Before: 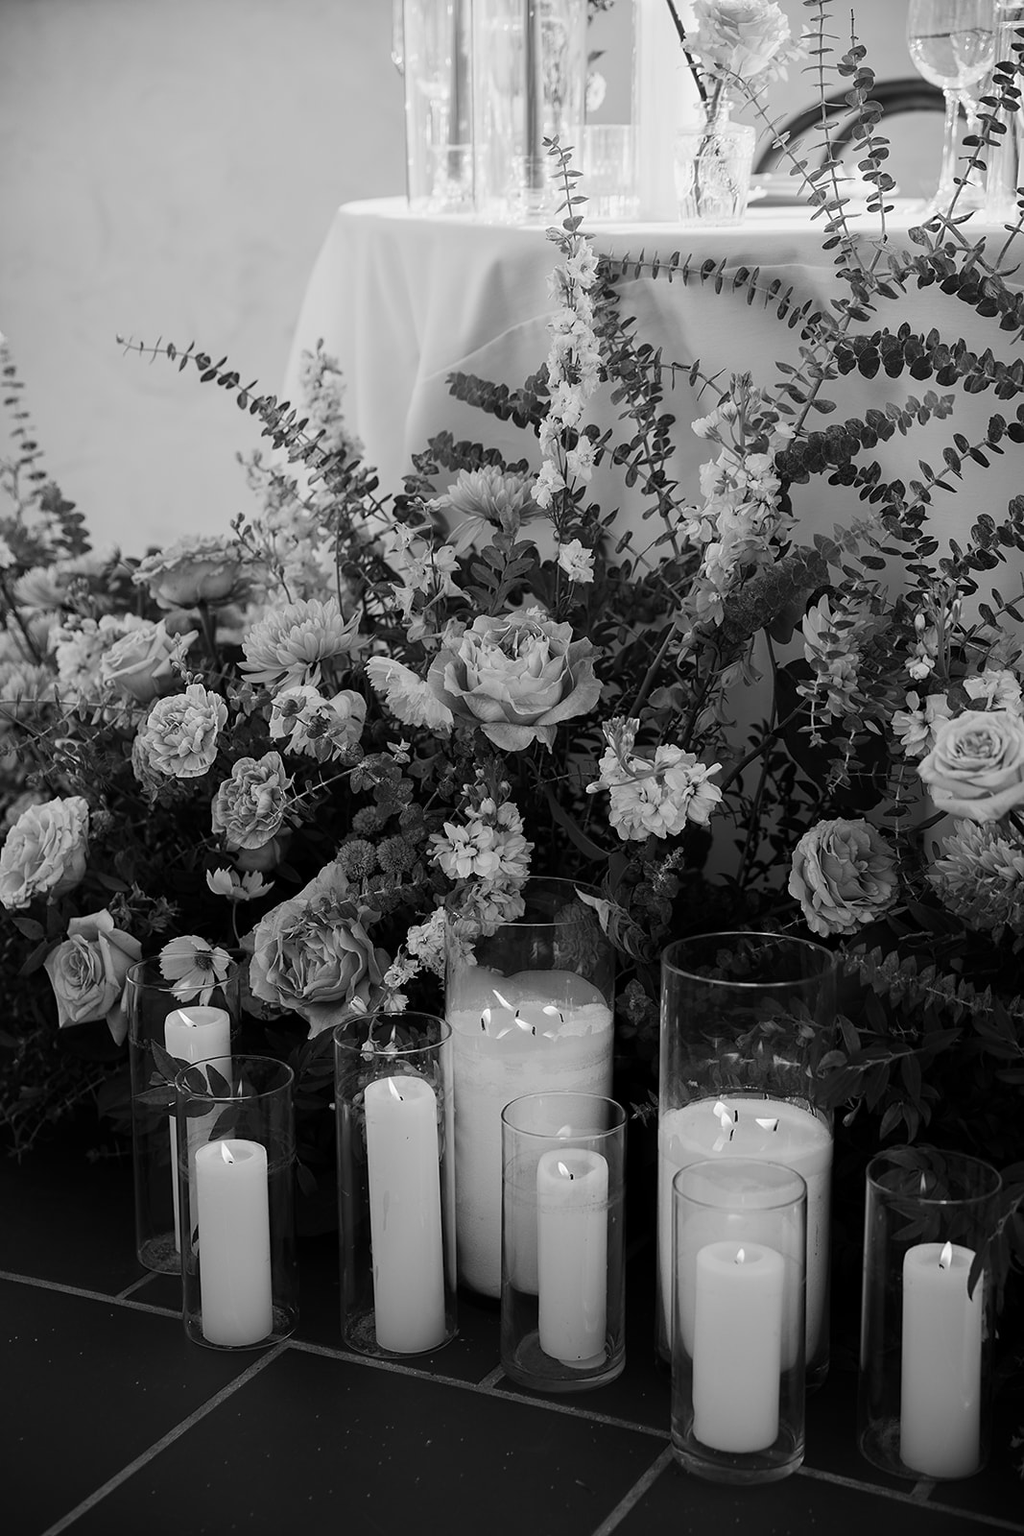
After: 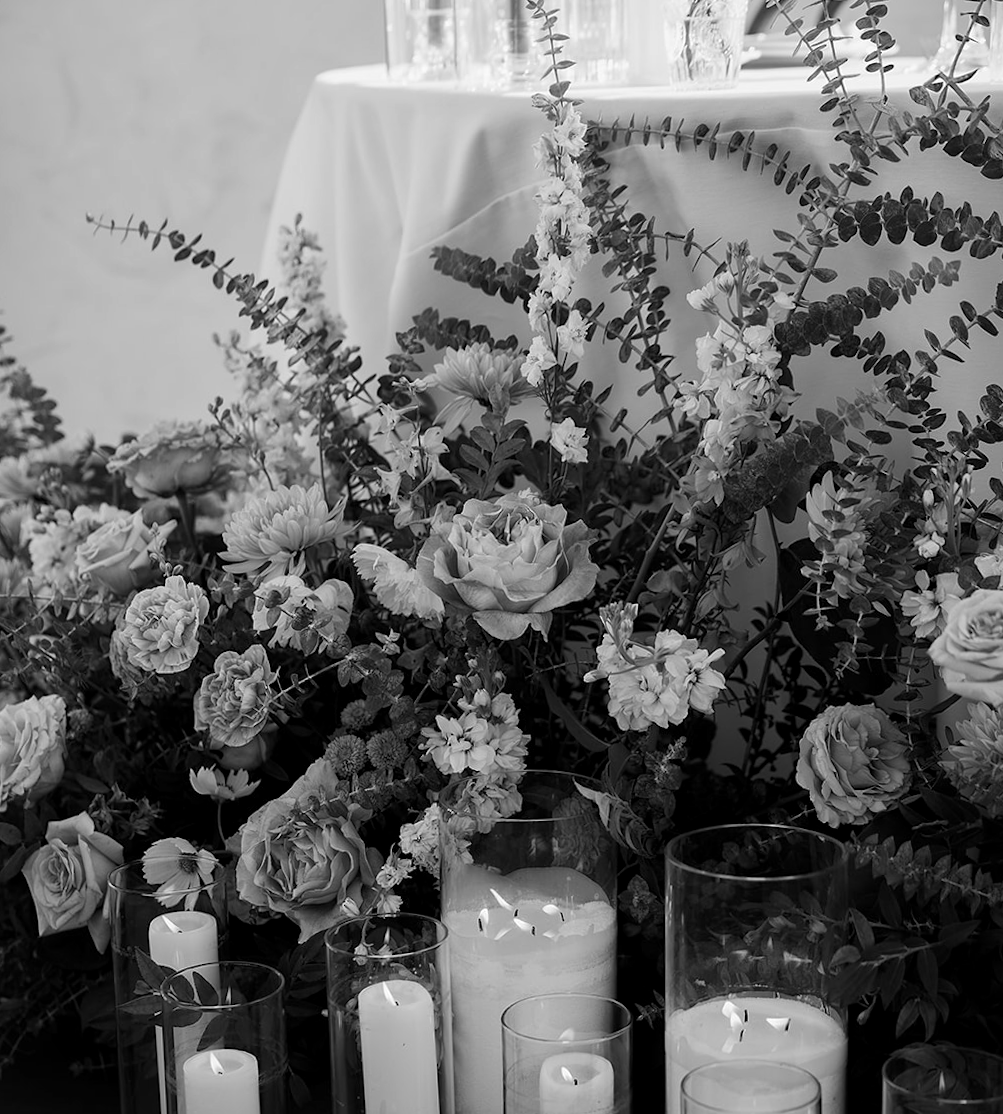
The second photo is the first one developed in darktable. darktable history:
crop: left 2.737%, top 7.287%, right 3.421%, bottom 20.179%
local contrast: mode bilateral grid, contrast 20, coarseness 50, detail 120%, midtone range 0.2
rotate and perspective: rotation -1°, crop left 0.011, crop right 0.989, crop top 0.025, crop bottom 0.975
